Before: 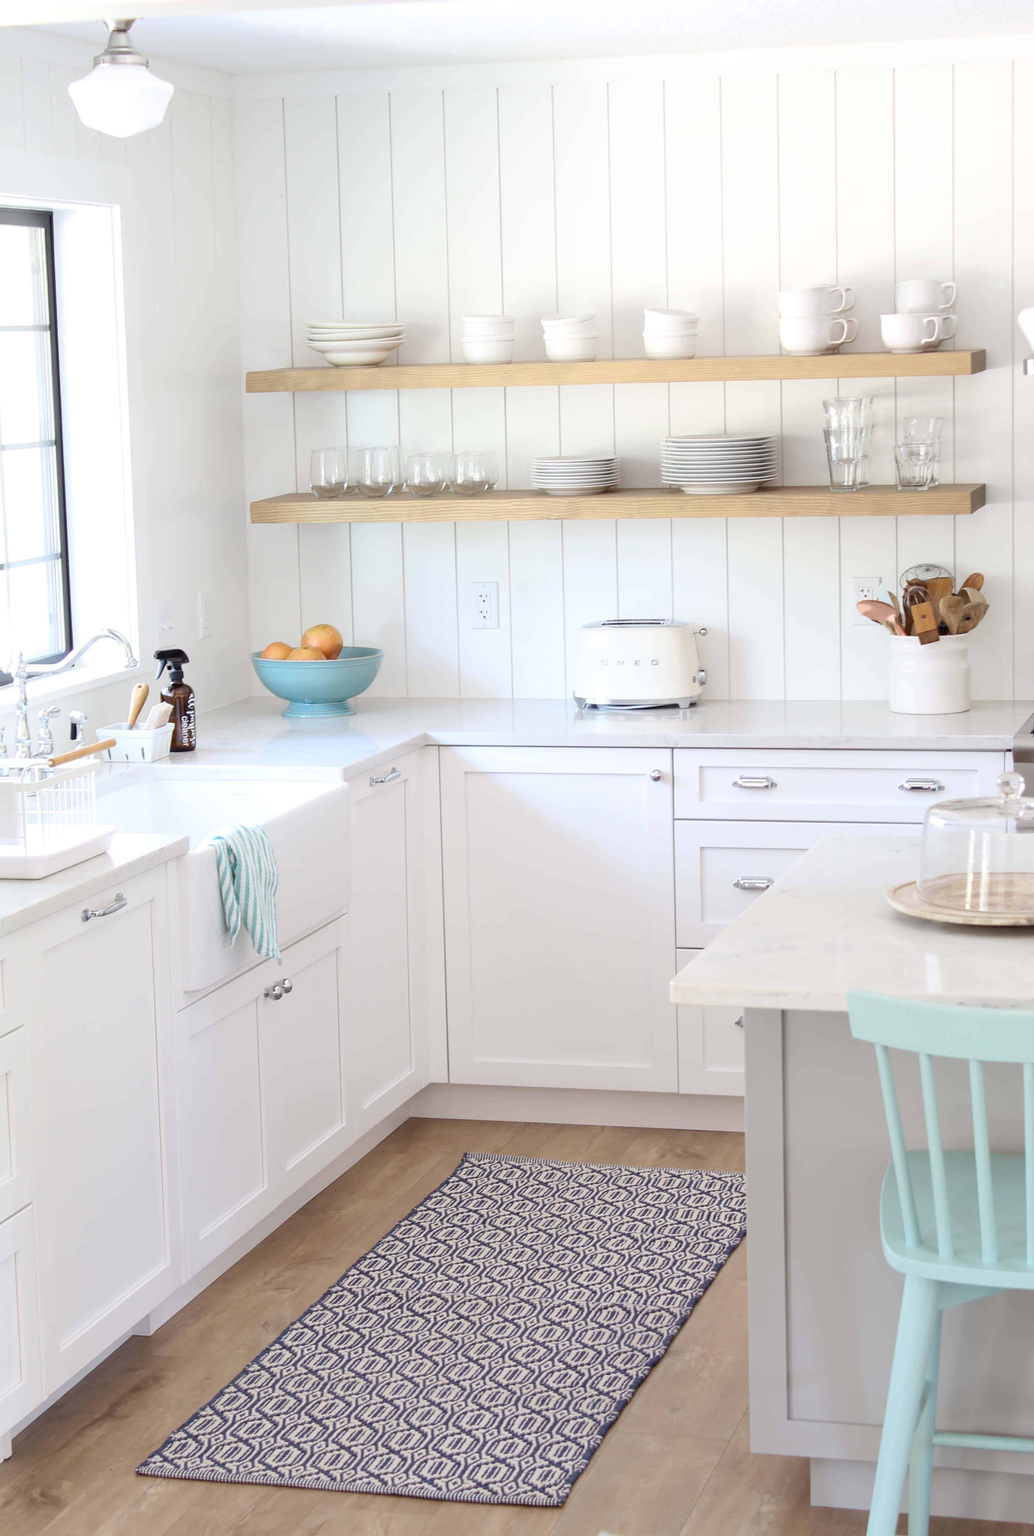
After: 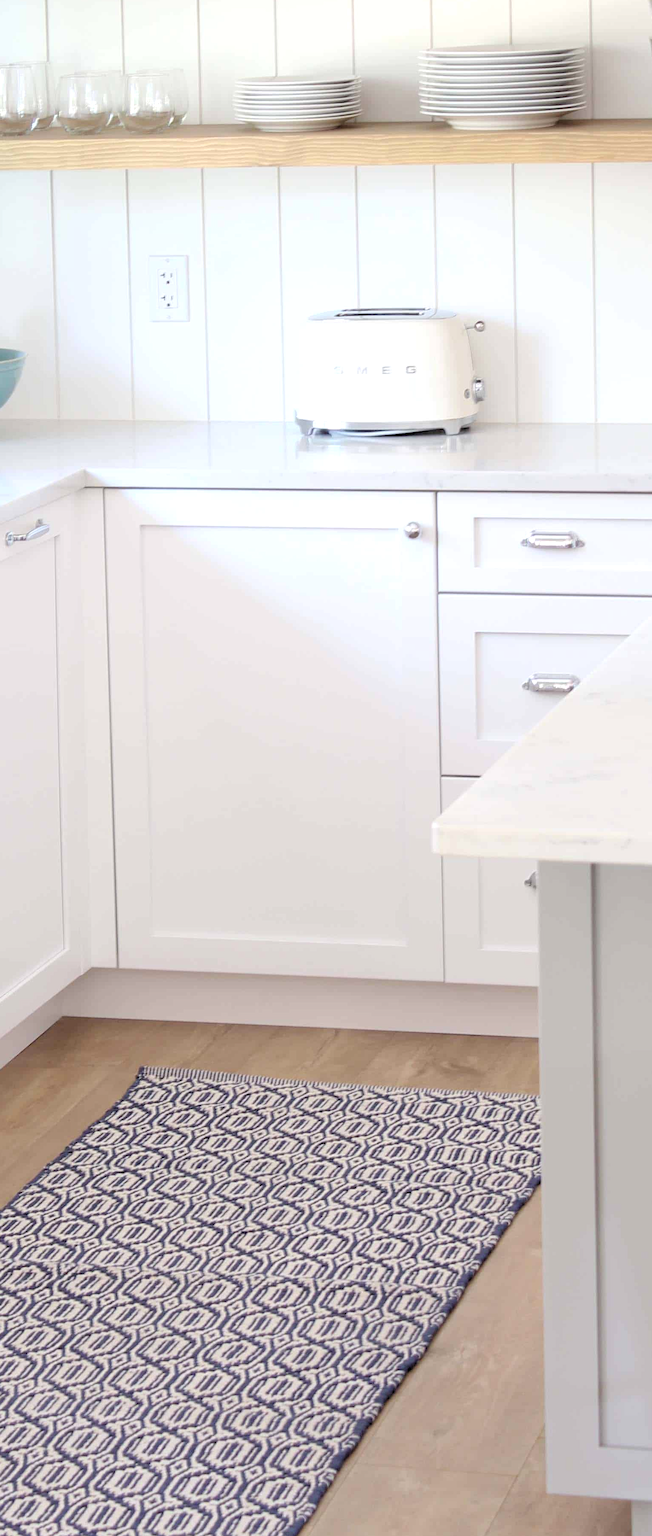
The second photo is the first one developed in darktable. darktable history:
rgb levels: levels [[0.013, 0.434, 0.89], [0, 0.5, 1], [0, 0.5, 1]]
crop: left 35.432%, top 26.233%, right 20.145%, bottom 3.432%
